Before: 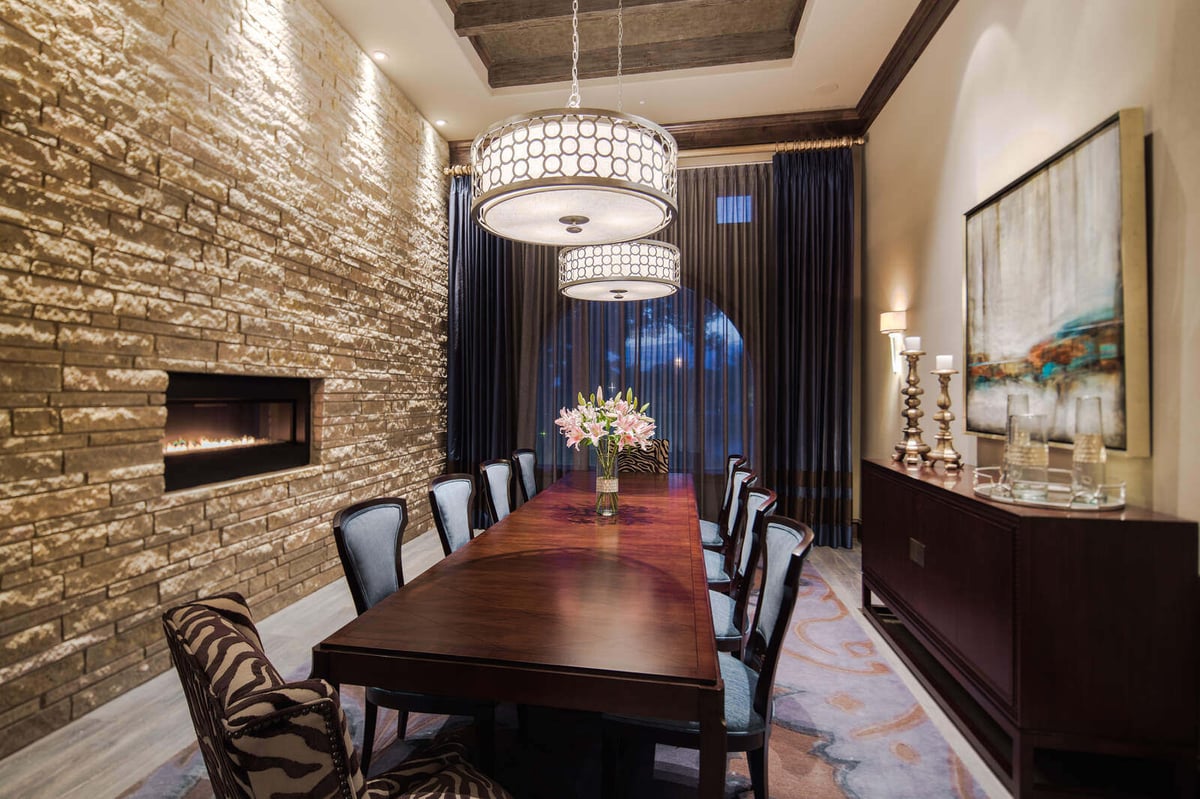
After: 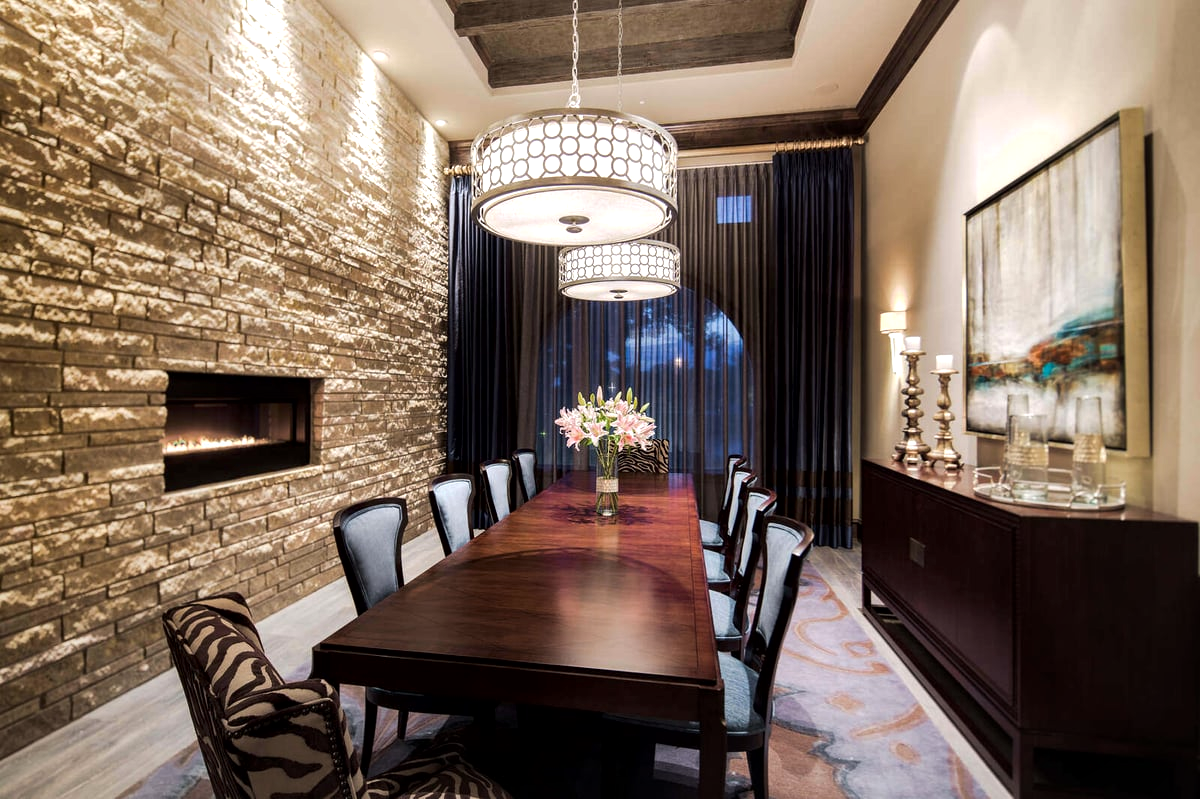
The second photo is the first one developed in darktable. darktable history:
local contrast: mode bilateral grid, contrast 19, coarseness 99, detail 150%, midtone range 0.2
tone equalizer: -8 EV -0.407 EV, -7 EV -0.386 EV, -6 EV -0.373 EV, -5 EV -0.231 EV, -3 EV 0.226 EV, -2 EV 0.324 EV, -1 EV 0.402 EV, +0 EV 0.404 EV, smoothing diameter 2.15%, edges refinement/feathering 22.87, mask exposure compensation -1.57 EV, filter diffusion 5
